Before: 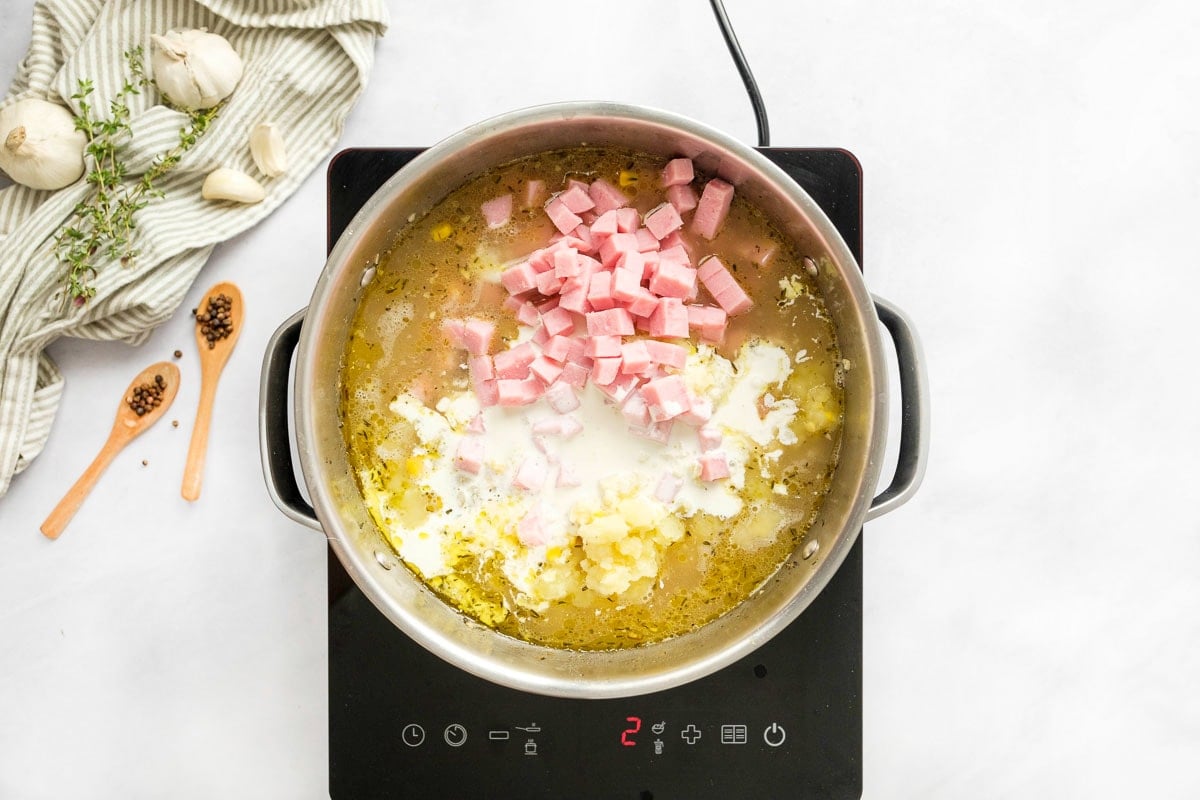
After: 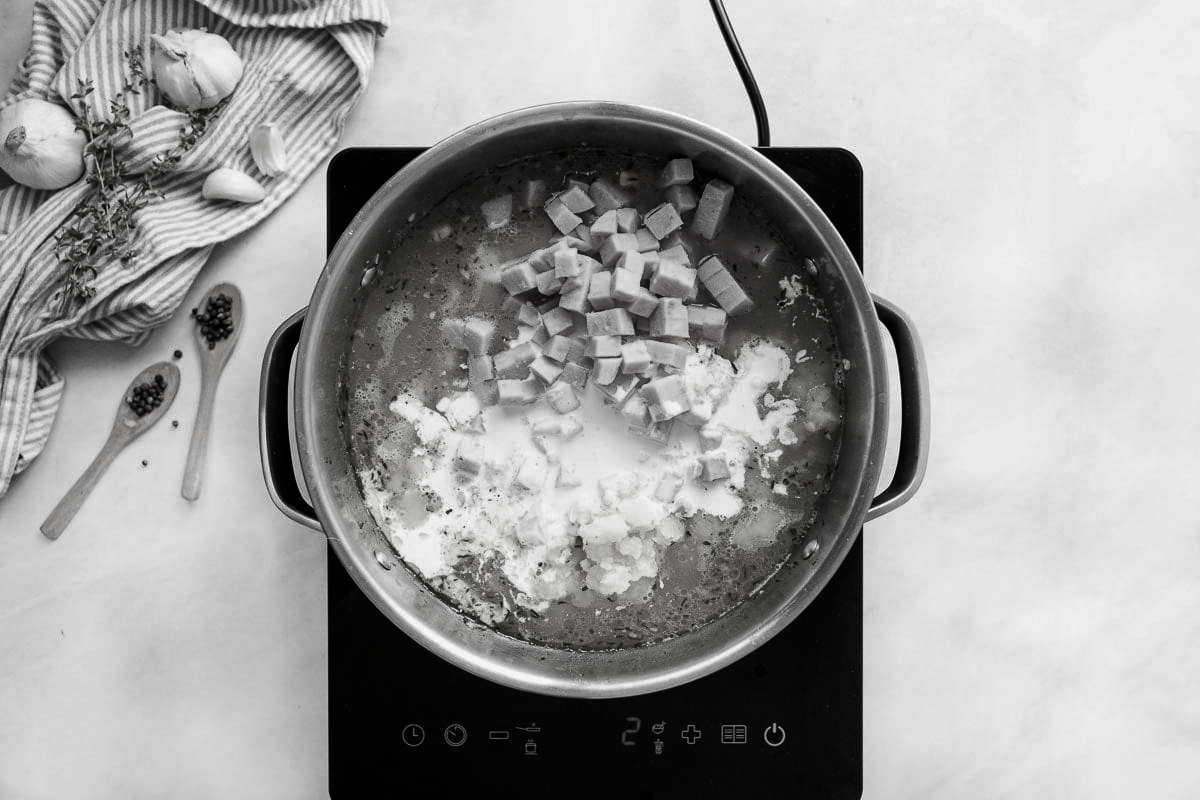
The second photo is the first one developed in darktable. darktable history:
contrast brightness saturation: contrast -0.03, brightness -0.608, saturation -0.983
